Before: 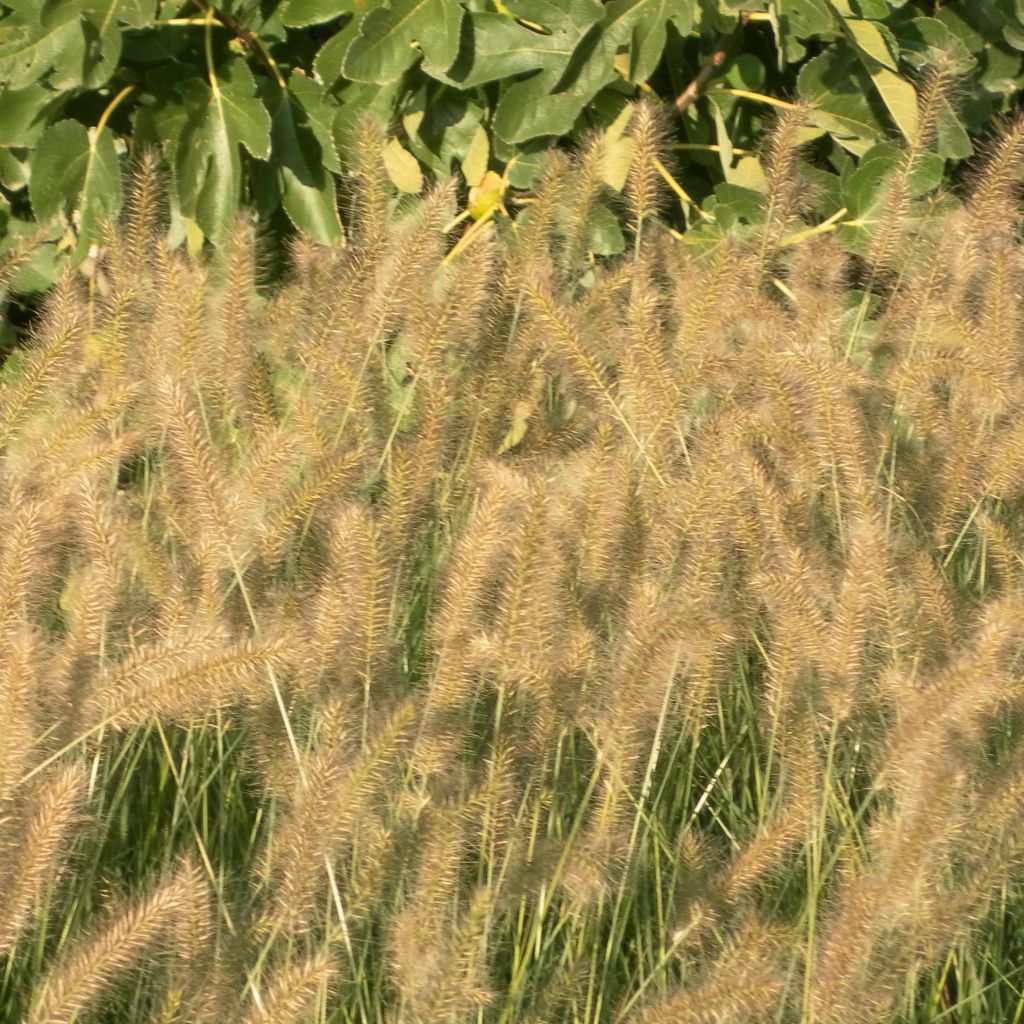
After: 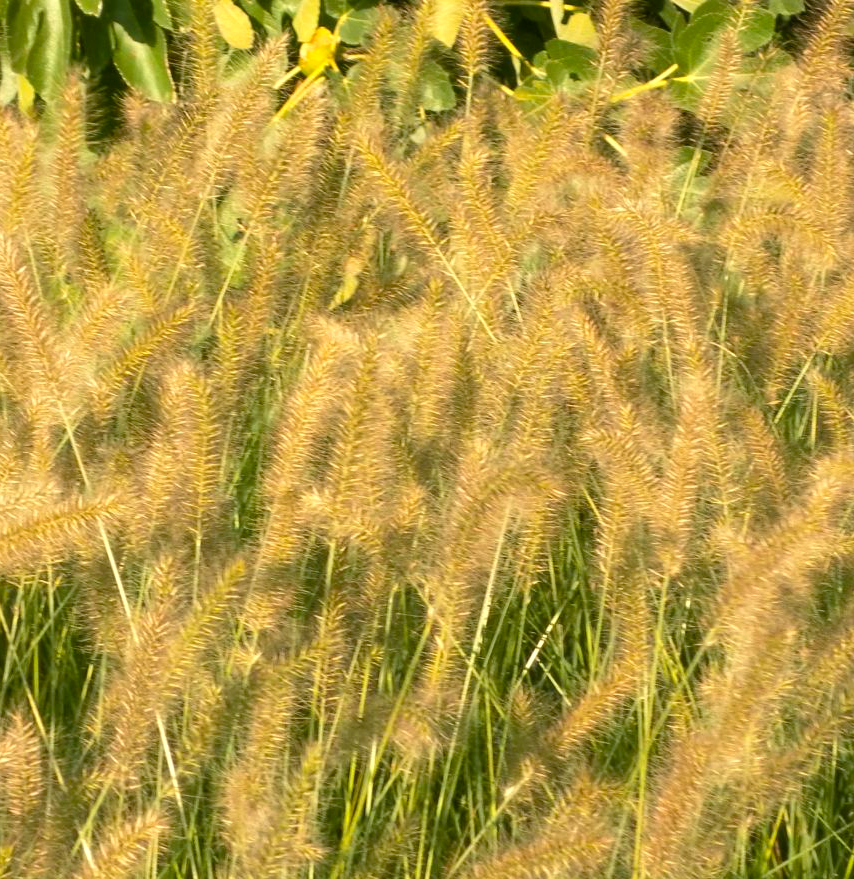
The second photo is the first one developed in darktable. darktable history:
color balance rgb: linear chroma grading › shadows -1.945%, linear chroma grading › highlights -13.873%, linear chroma grading › global chroma -9.48%, linear chroma grading › mid-tones -10.246%, perceptual saturation grading › global saturation 18.067%, perceptual brilliance grading › highlights 7.709%, perceptual brilliance grading › mid-tones 3.436%, perceptual brilliance grading › shadows 2.442%, global vibrance 44.492%
crop: left 16.507%, top 14.126%
